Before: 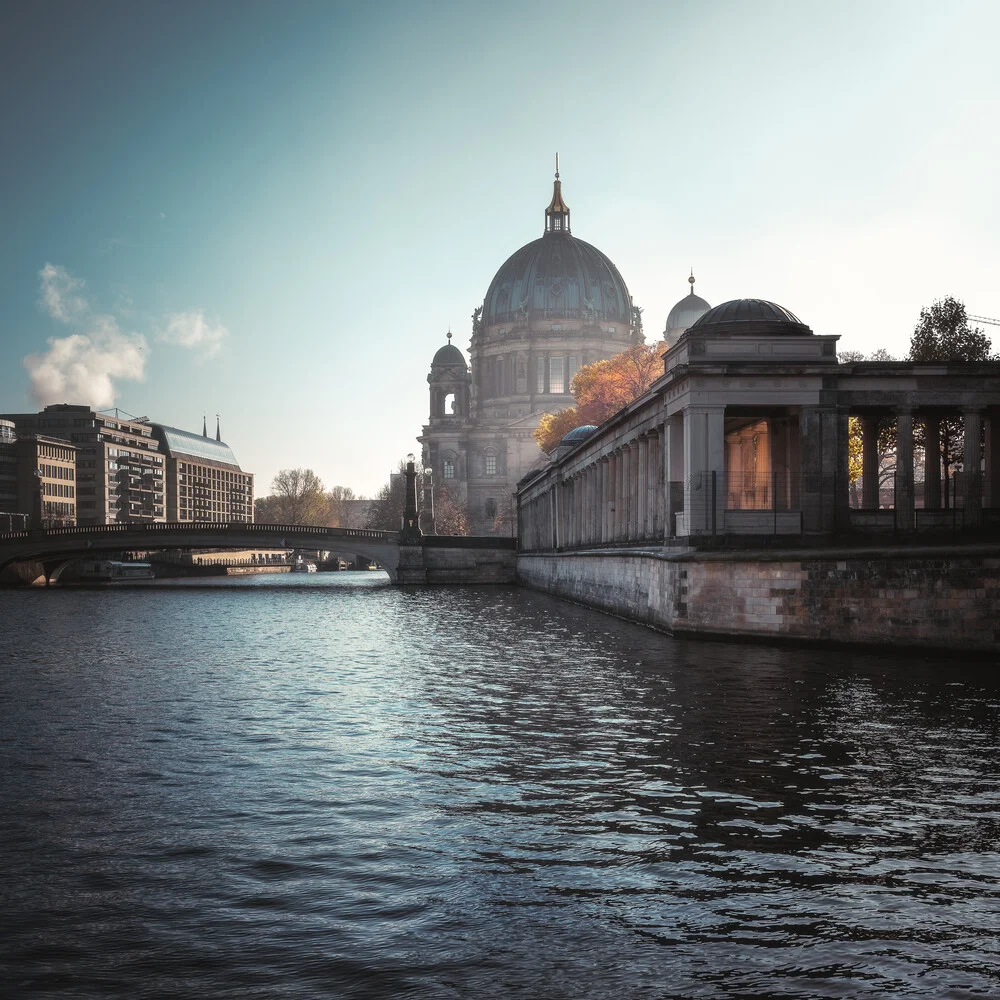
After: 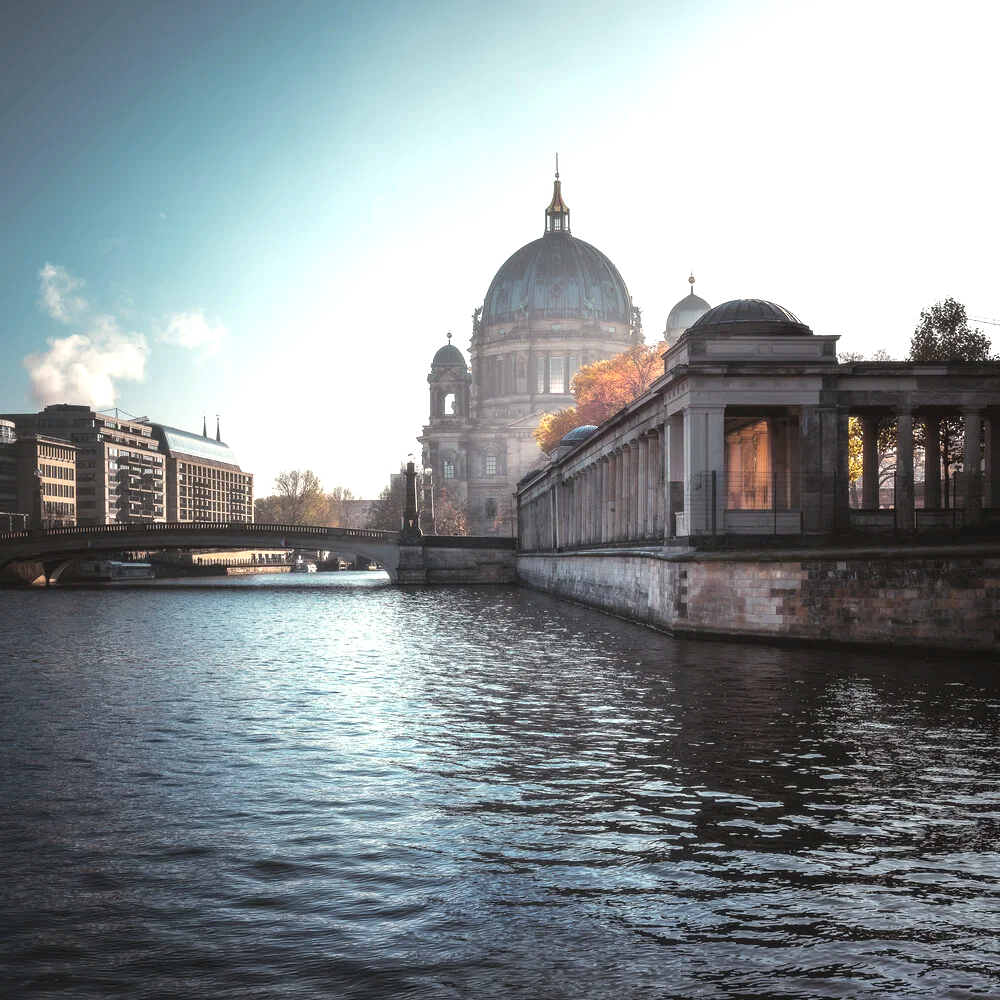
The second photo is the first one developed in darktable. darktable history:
exposure: exposure 0.66 EV, compensate highlight preservation false
